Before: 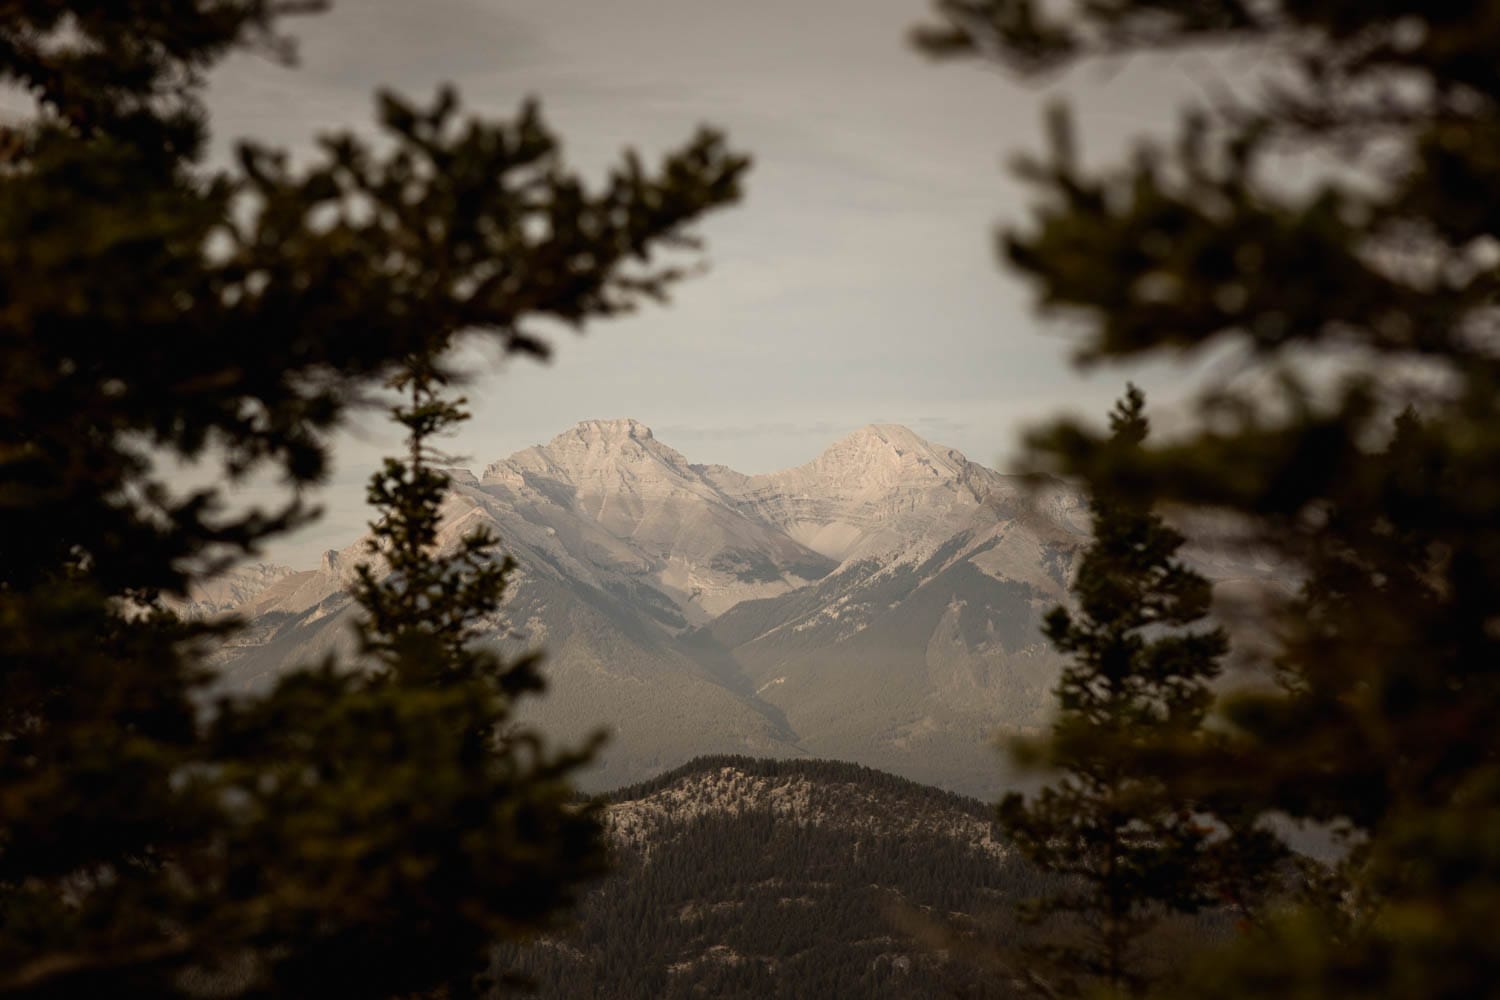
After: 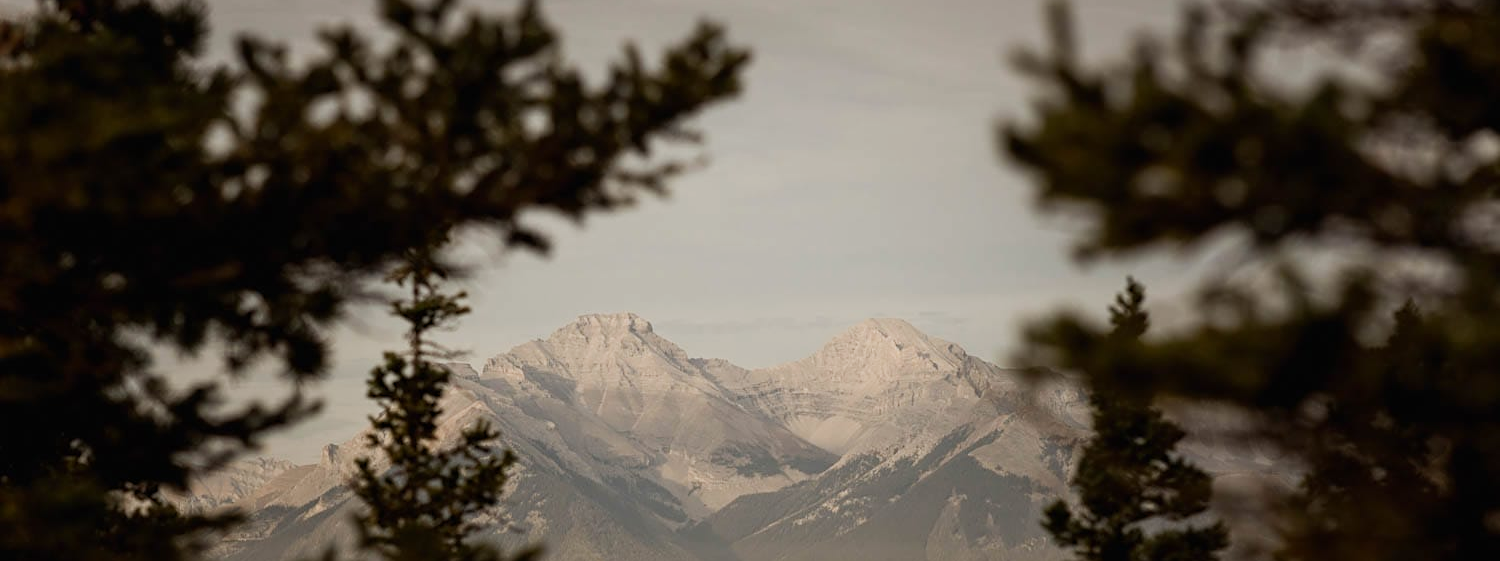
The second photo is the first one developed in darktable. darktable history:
sharpen: amount 0.2
crop and rotate: top 10.605%, bottom 33.274%
sigmoid: contrast 1.22, skew 0.65
